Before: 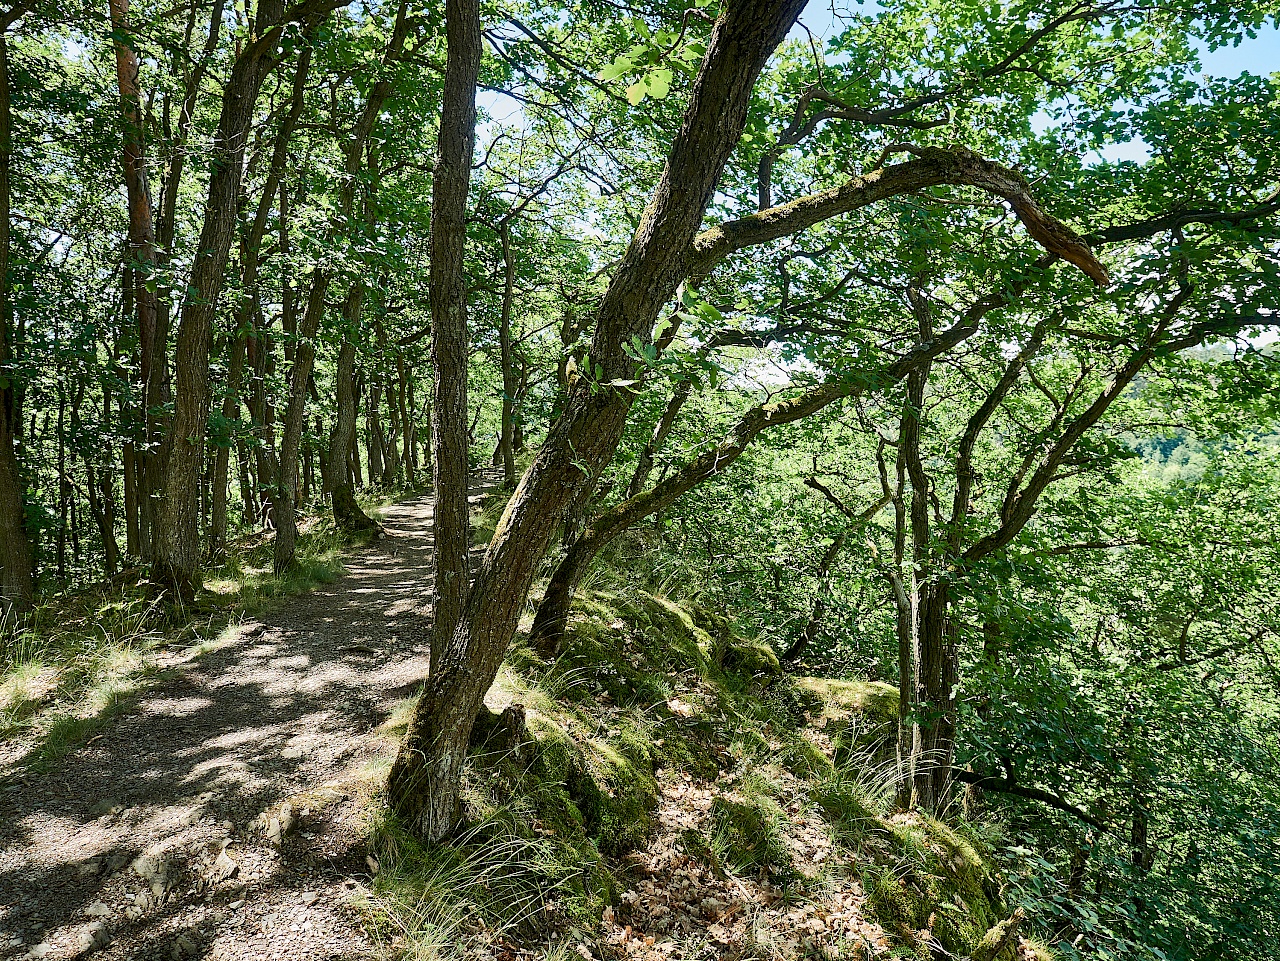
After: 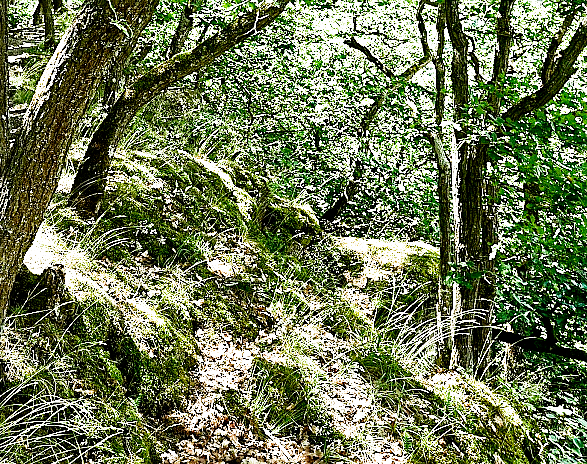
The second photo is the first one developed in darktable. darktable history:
sharpen: on, module defaults
filmic rgb: middle gray luminance 8.8%, black relative exposure -6.3 EV, white relative exposure 2.7 EV, threshold 6 EV, target black luminance 0%, hardness 4.74, latitude 73.47%, contrast 1.332, shadows ↔ highlights balance 10.13%, add noise in highlights 0, preserve chrominance no, color science v3 (2019), use custom middle-gray values true, iterations of high-quality reconstruction 0, contrast in highlights soft, enable highlight reconstruction true
grain: coarseness 0.09 ISO
crop: left 35.976%, top 45.819%, right 18.162%, bottom 5.807%
